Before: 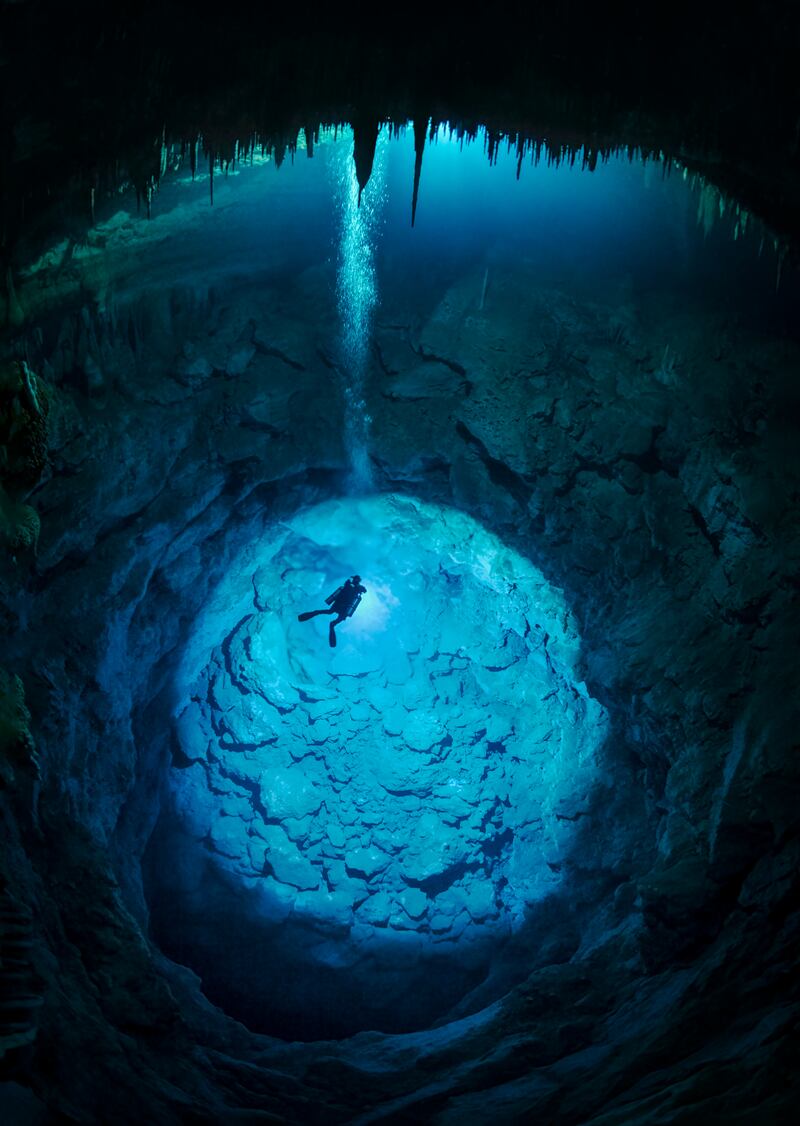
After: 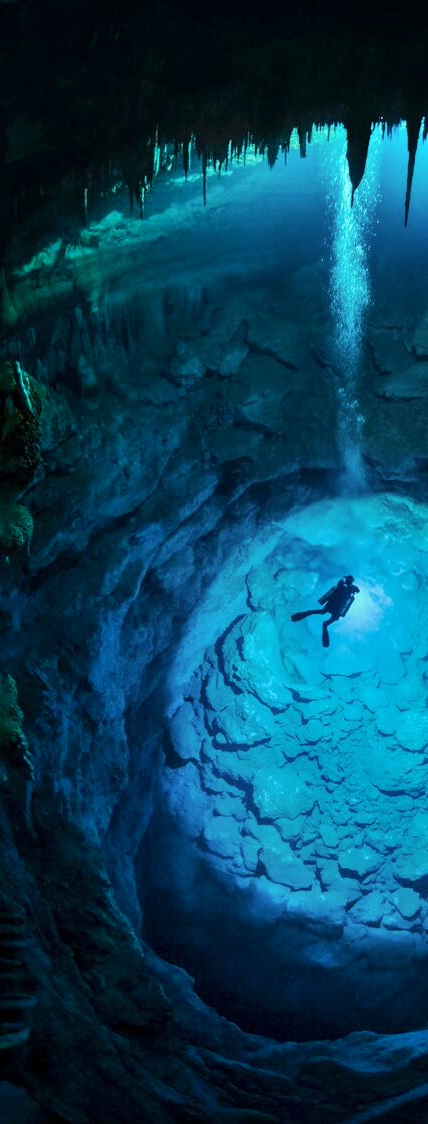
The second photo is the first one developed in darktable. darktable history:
crop: left 0.94%, right 45.541%, bottom 0.092%
shadows and highlights: soften with gaussian
